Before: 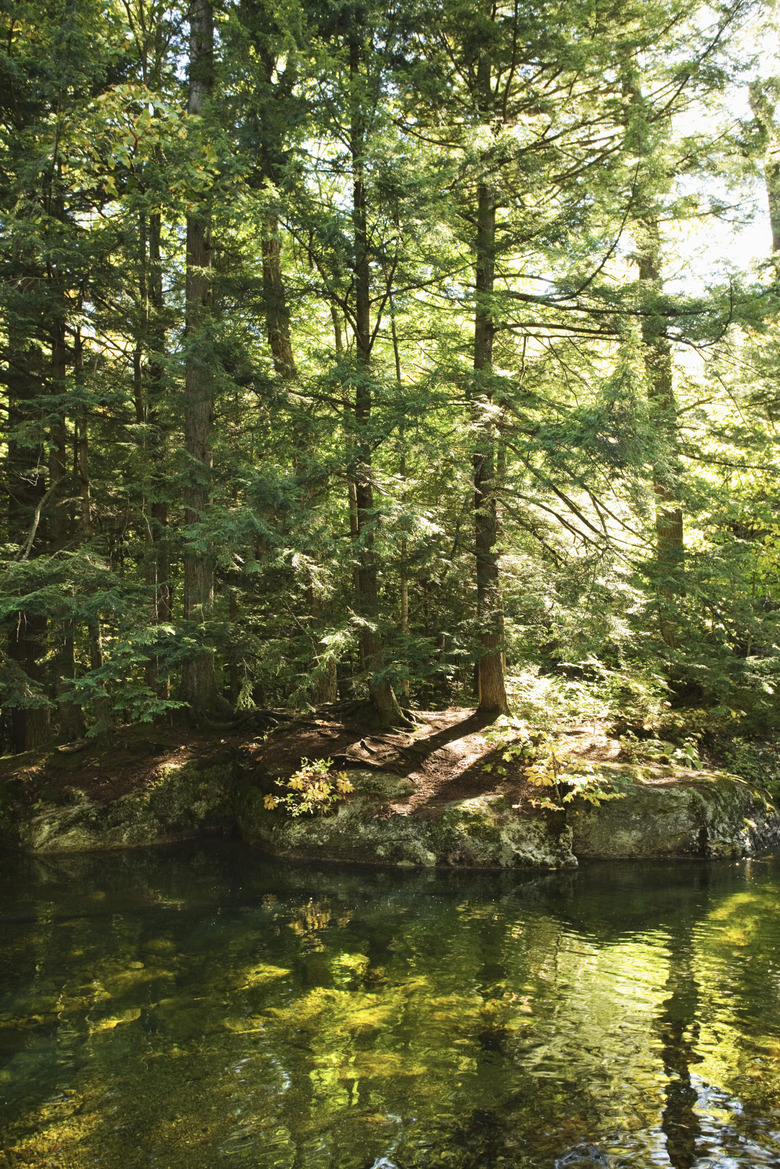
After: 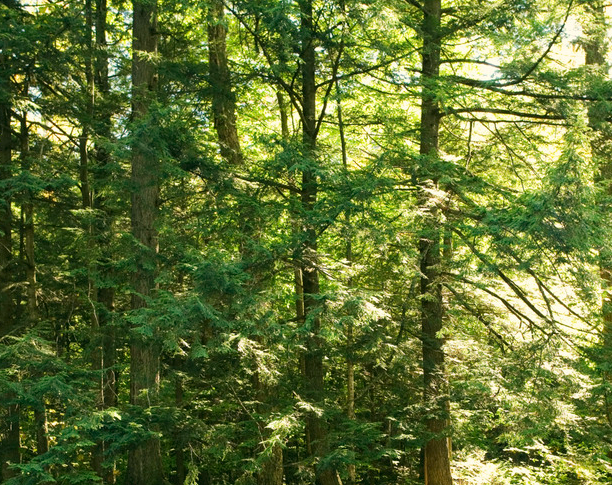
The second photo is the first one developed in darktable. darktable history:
color correction: highlights a* -0.482, highlights b* 9.48, shadows a* -9.48, shadows b* 0.803
crop: left 7.036%, top 18.398%, right 14.379%, bottom 40.043%
